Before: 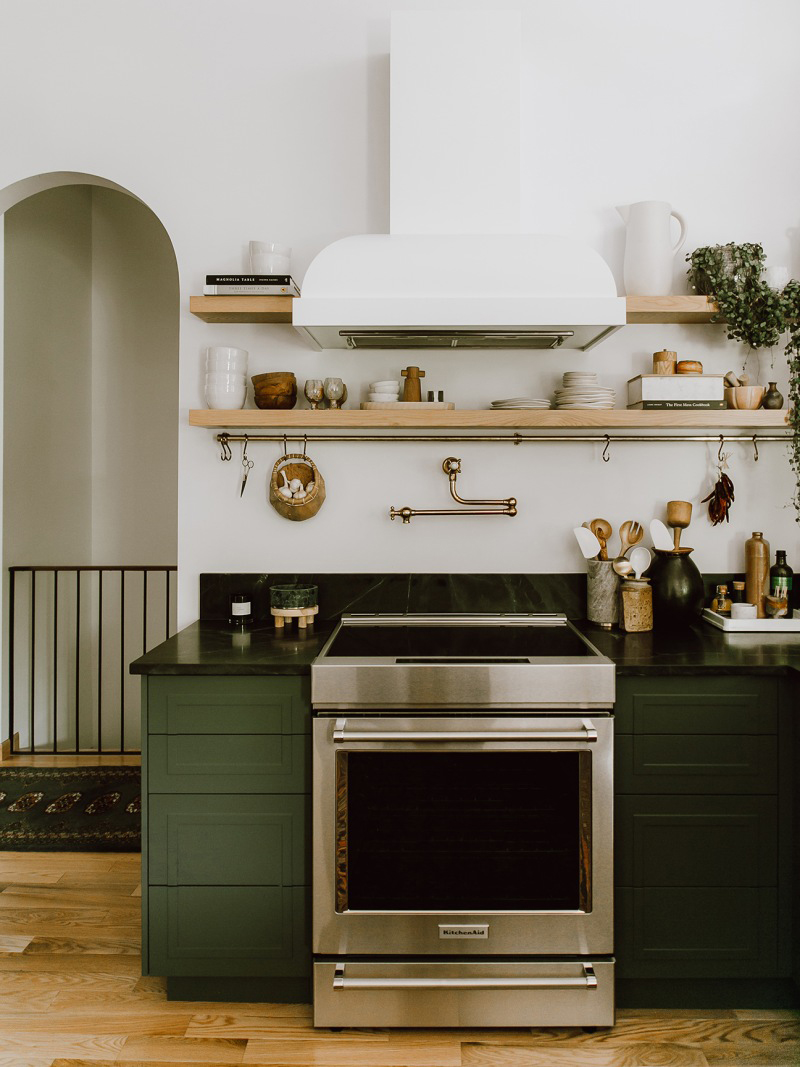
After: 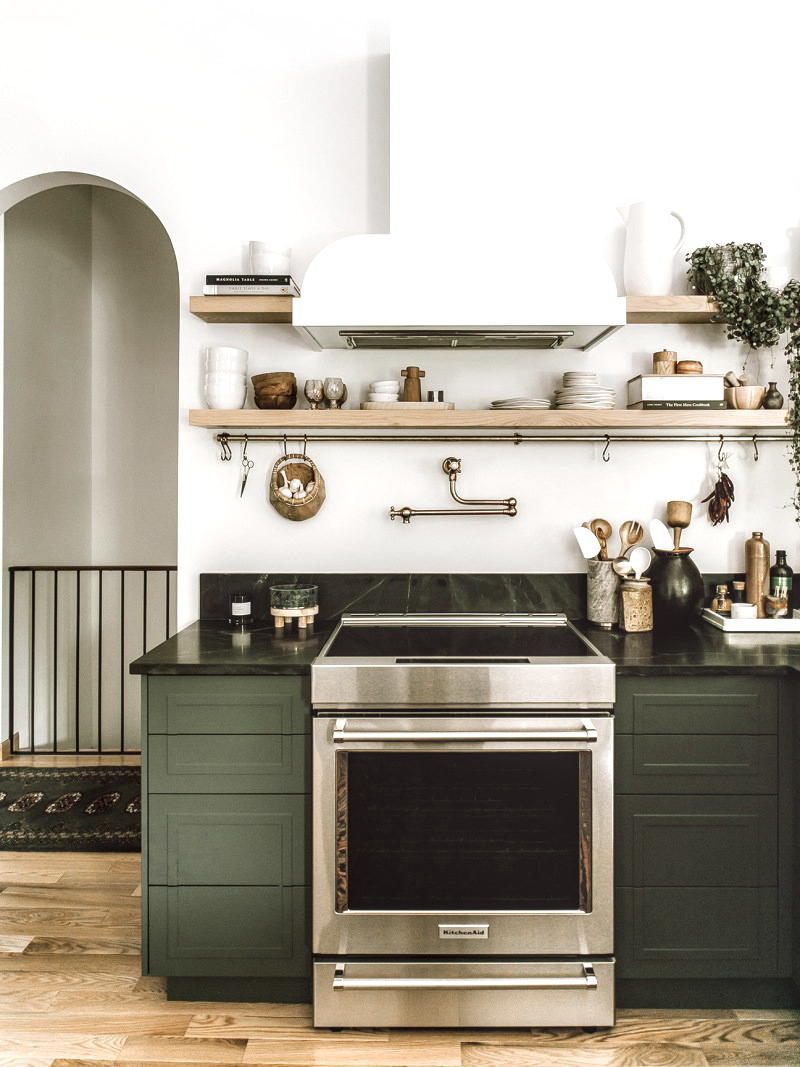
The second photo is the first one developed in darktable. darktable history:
contrast brightness saturation: contrast -0.247, saturation -0.43
exposure: black level correction 0, exposure 1.2 EV, compensate highlight preservation false
local contrast: highlights 60%, shadows 62%, detail 160%
